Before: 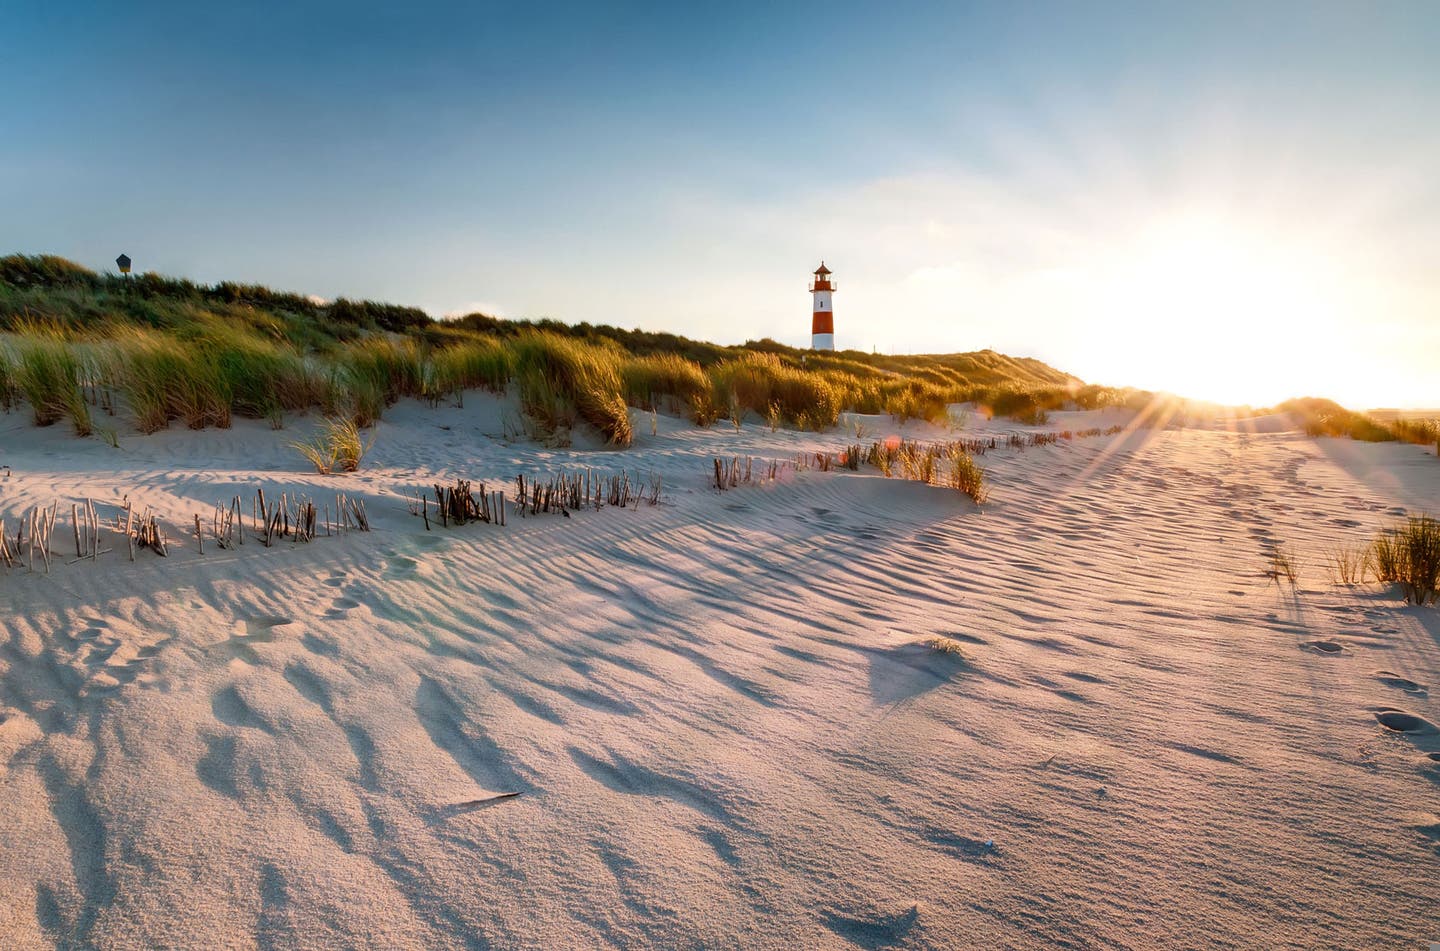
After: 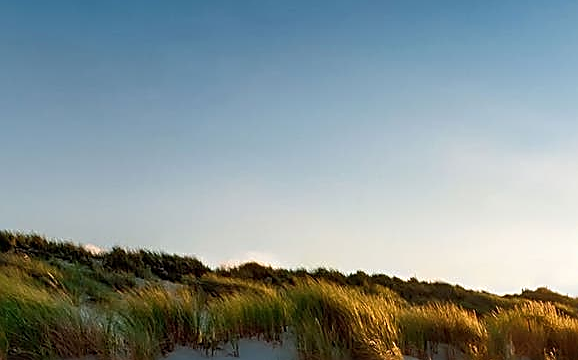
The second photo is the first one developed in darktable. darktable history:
crop: left 15.58%, top 5.46%, right 44.25%, bottom 56.623%
sharpen: radius 1.648, amount 1.29
